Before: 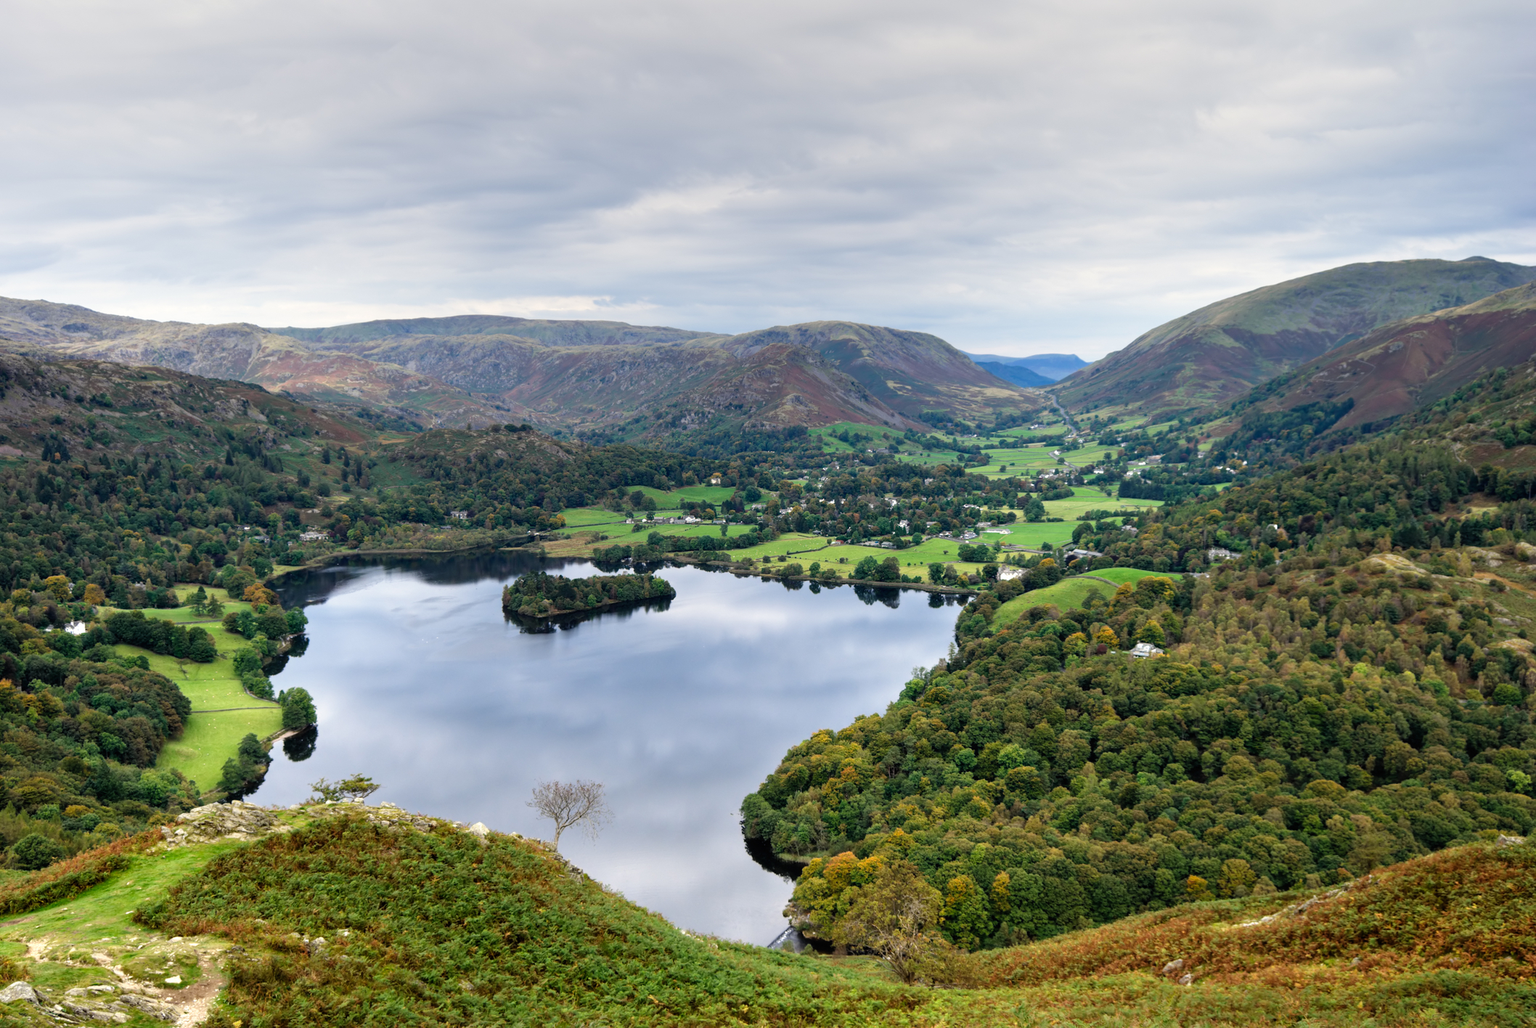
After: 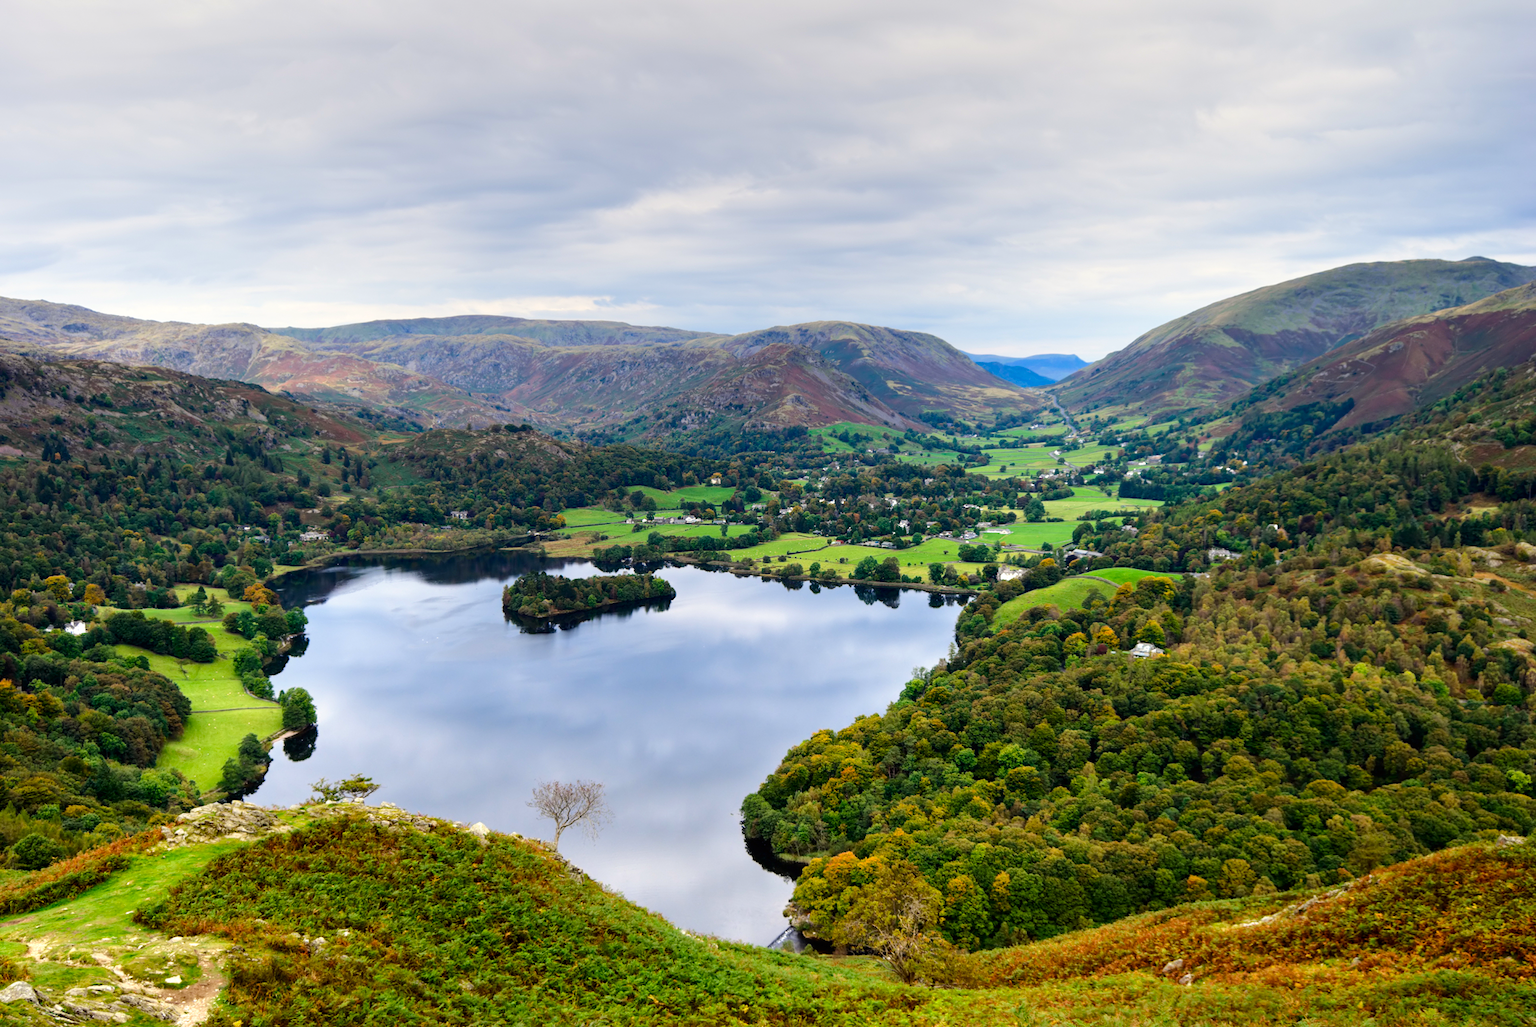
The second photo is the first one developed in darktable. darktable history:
contrast brightness saturation: contrast 0.129, brightness -0.061, saturation 0.163
color balance rgb: power › chroma 0.289%, power › hue 22.8°, global offset › hue 168.61°, perceptual saturation grading › global saturation 0.677%, perceptual brilliance grading › mid-tones 9.743%, perceptual brilliance grading › shadows 15.543%, global vibrance 14.336%
